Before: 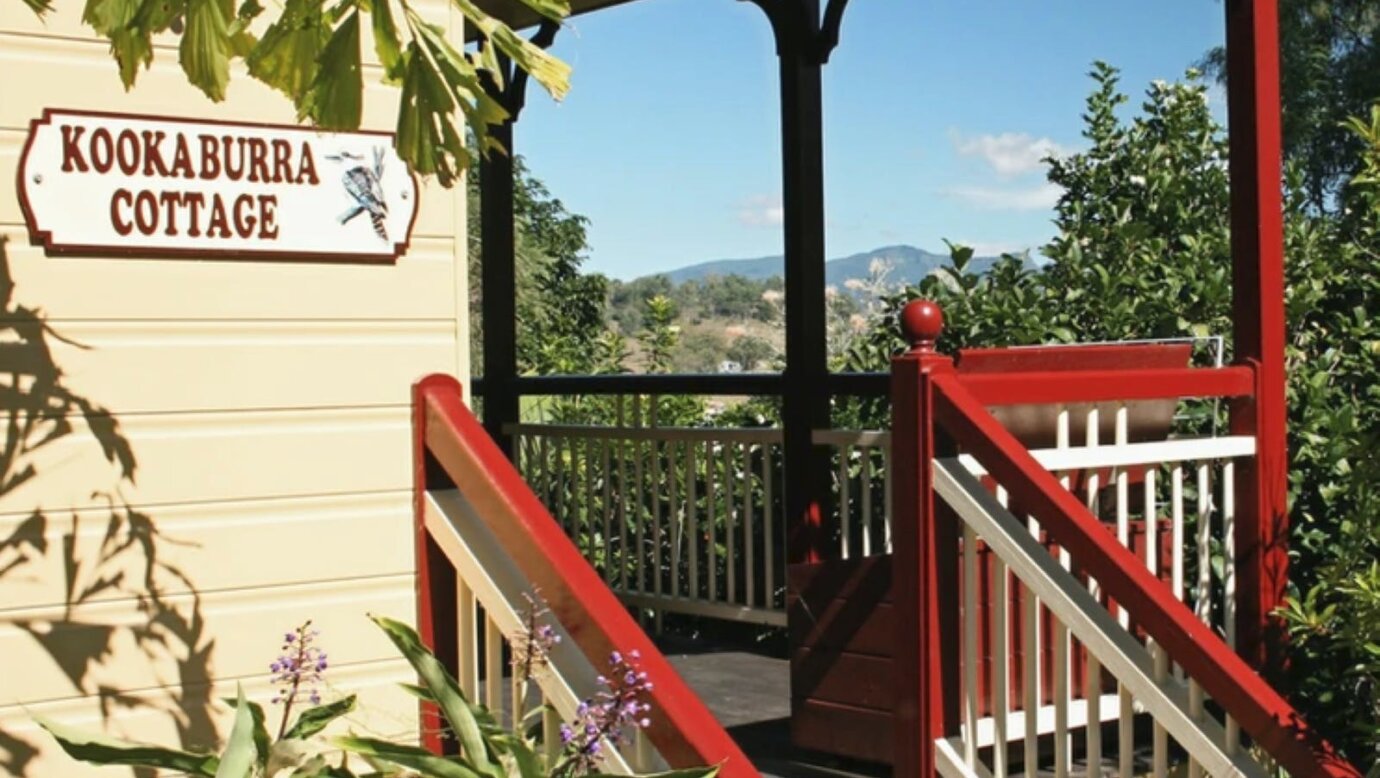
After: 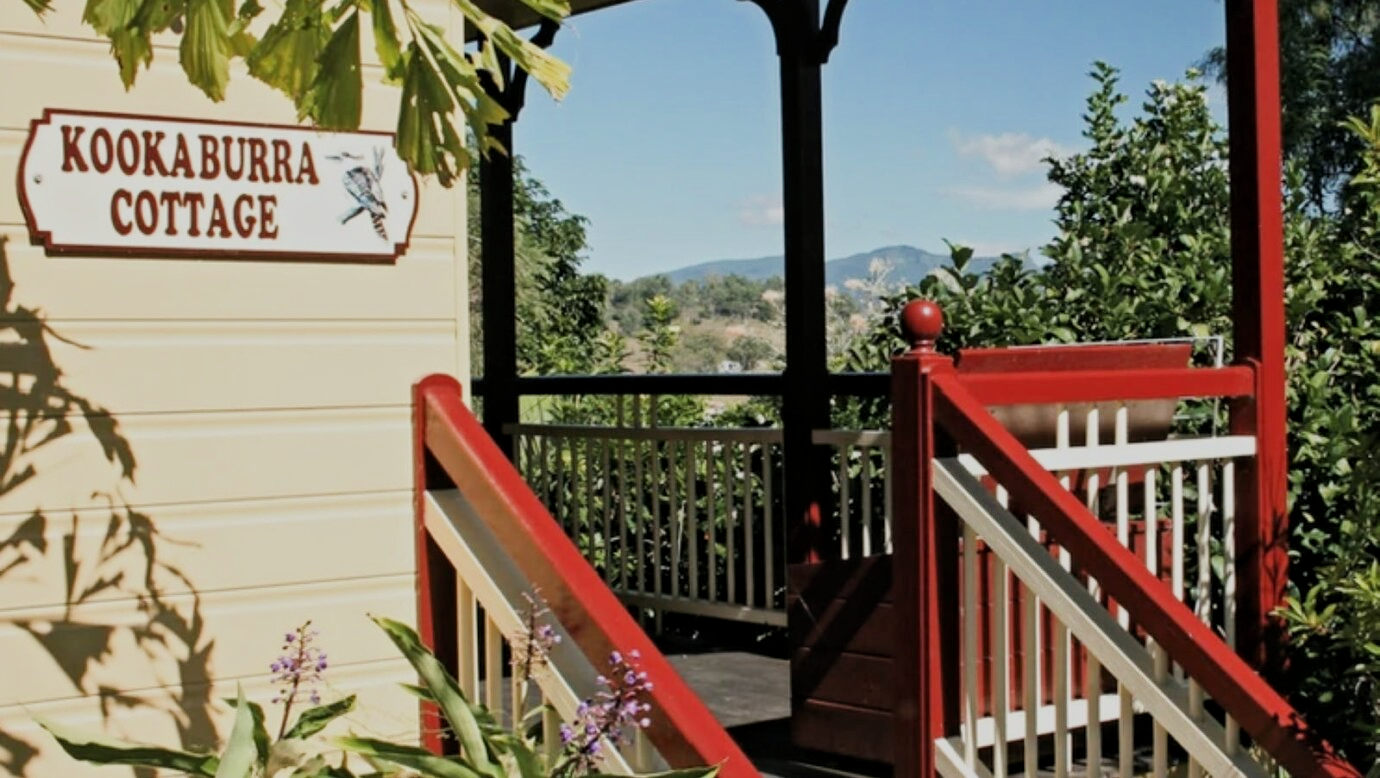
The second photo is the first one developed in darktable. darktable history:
local contrast: mode bilateral grid, contrast 28, coarseness 15, detail 116%, midtone range 0.2
filmic rgb: black relative exposure -7.65 EV, white relative exposure 4.56 EV, hardness 3.61, iterations of high-quality reconstruction 0
